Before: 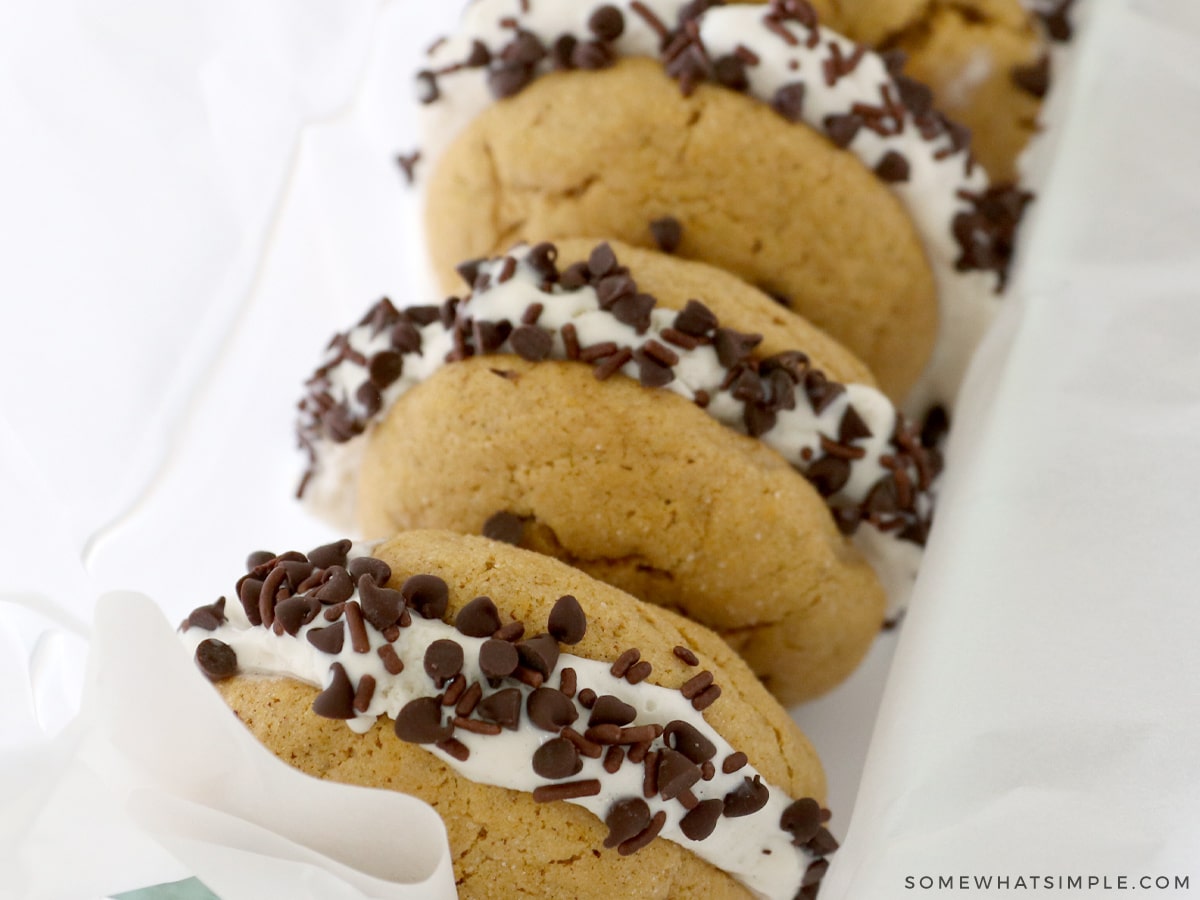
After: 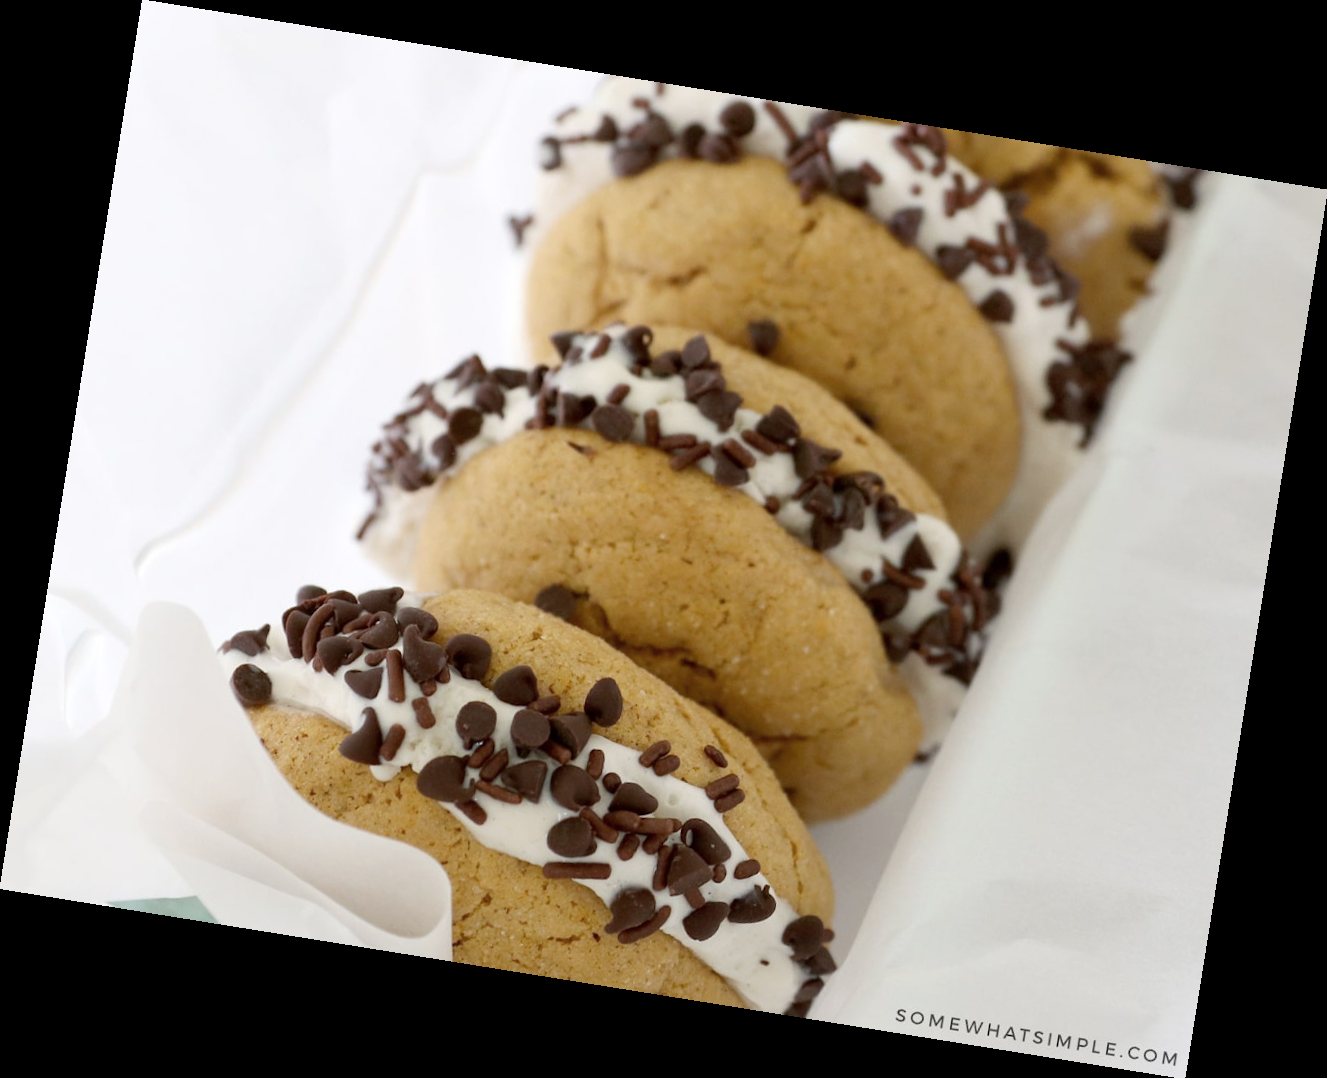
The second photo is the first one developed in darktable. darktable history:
color zones: curves: ch1 [(0, 0.469) (0.01, 0.469) (0.12, 0.446) (0.248, 0.469) (0.5, 0.5) (0.748, 0.5) (0.99, 0.469) (1, 0.469)]
rotate and perspective: rotation 9.12°, automatic cropping off
